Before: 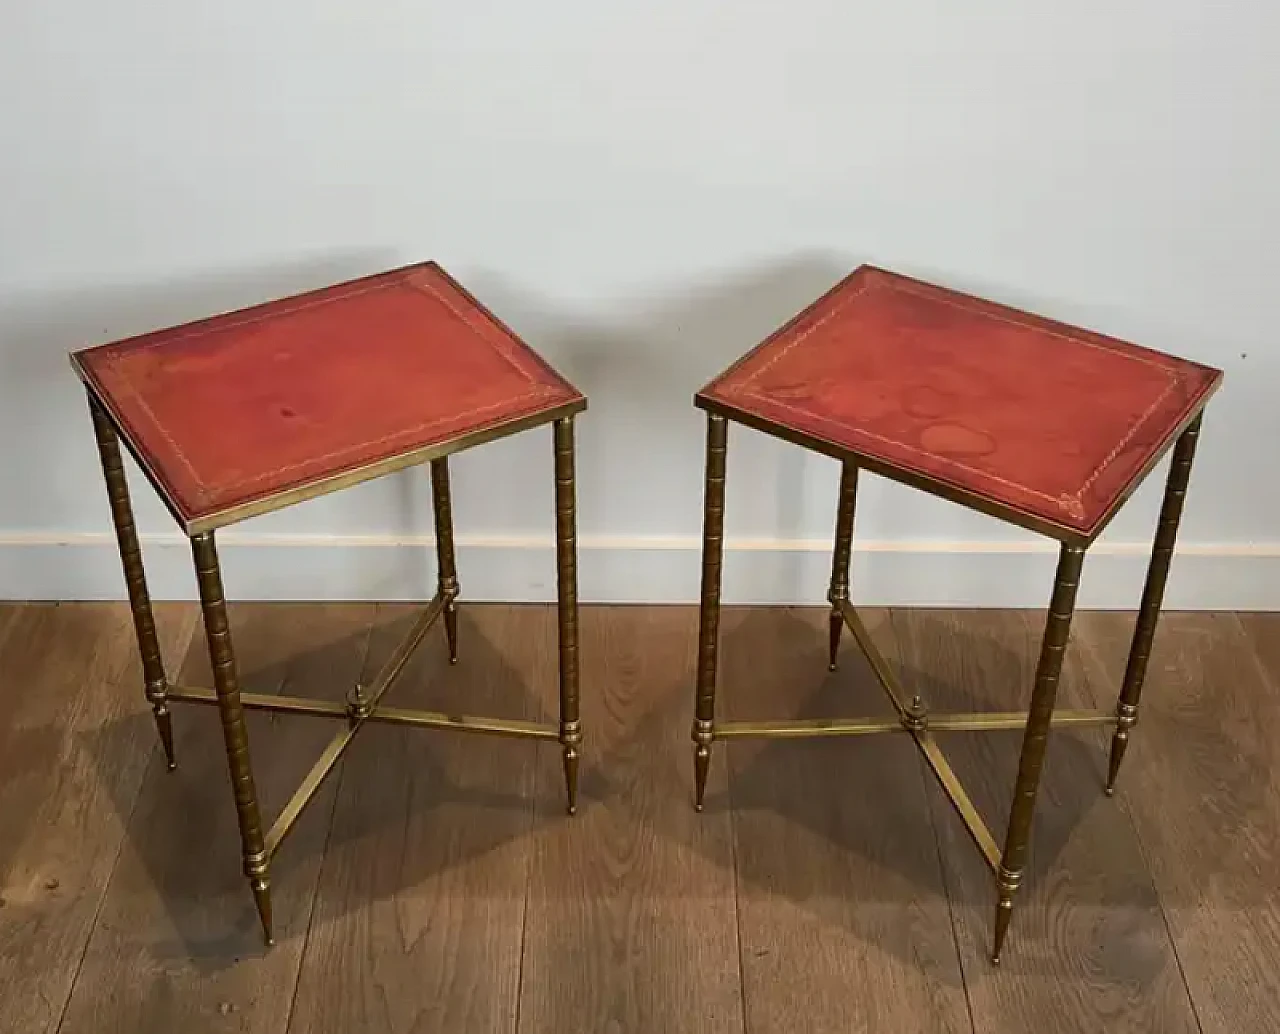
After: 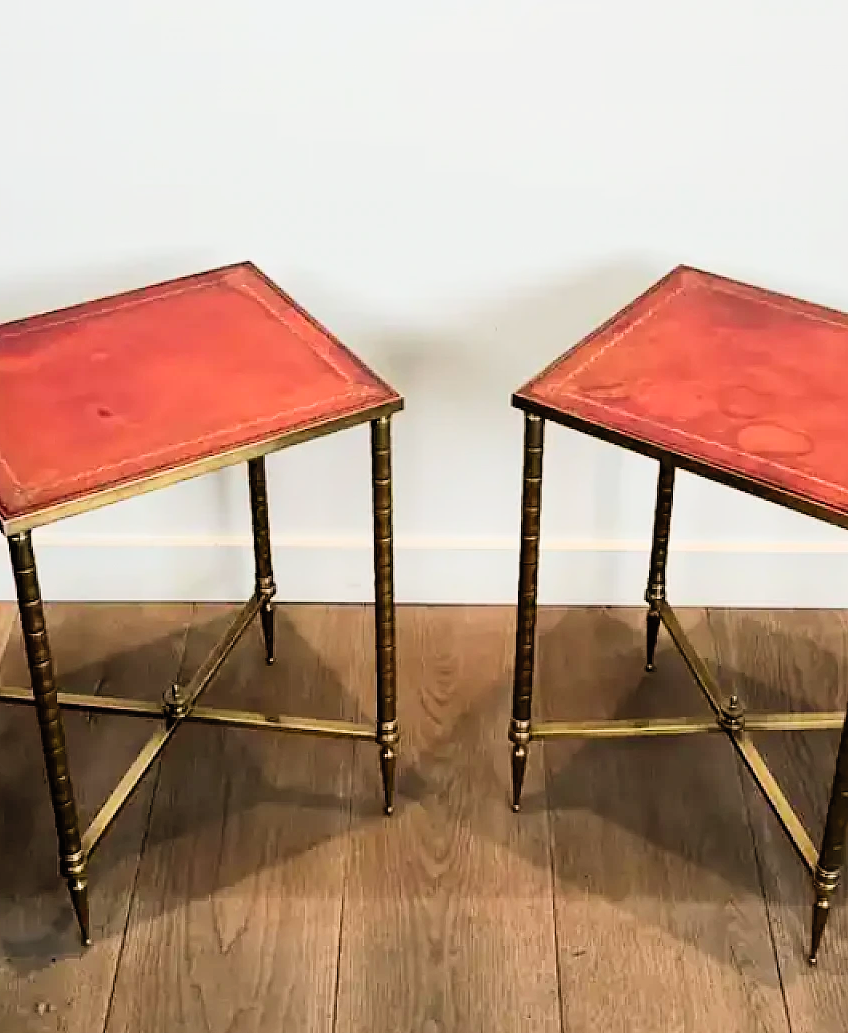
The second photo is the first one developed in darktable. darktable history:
contrast brightness saturation: contrast 0.198, brightness 0.153, saturation 0.147
crop and rotate: left 14.307%, right 19.408%
tone equalizer: -8 EV -0.445 EV, -7 EV -0.393 EV, -6 EV -0.335 EV, -5 EV -0.257 EV, -3 EV 0.193 EV, -2 EV 0.332 EV, -1 EV 0.389 EV, +0 EV 0.422 EV
filmic rgb: black relative exposure -5.11 EV, white relative exposure 3.54 EV, hardness 3.17, contrast 1.194, highlights saturation mix -49.11%, iterations of high-quality reconstruction 0
levels: levels [0, 0.478, 1]
